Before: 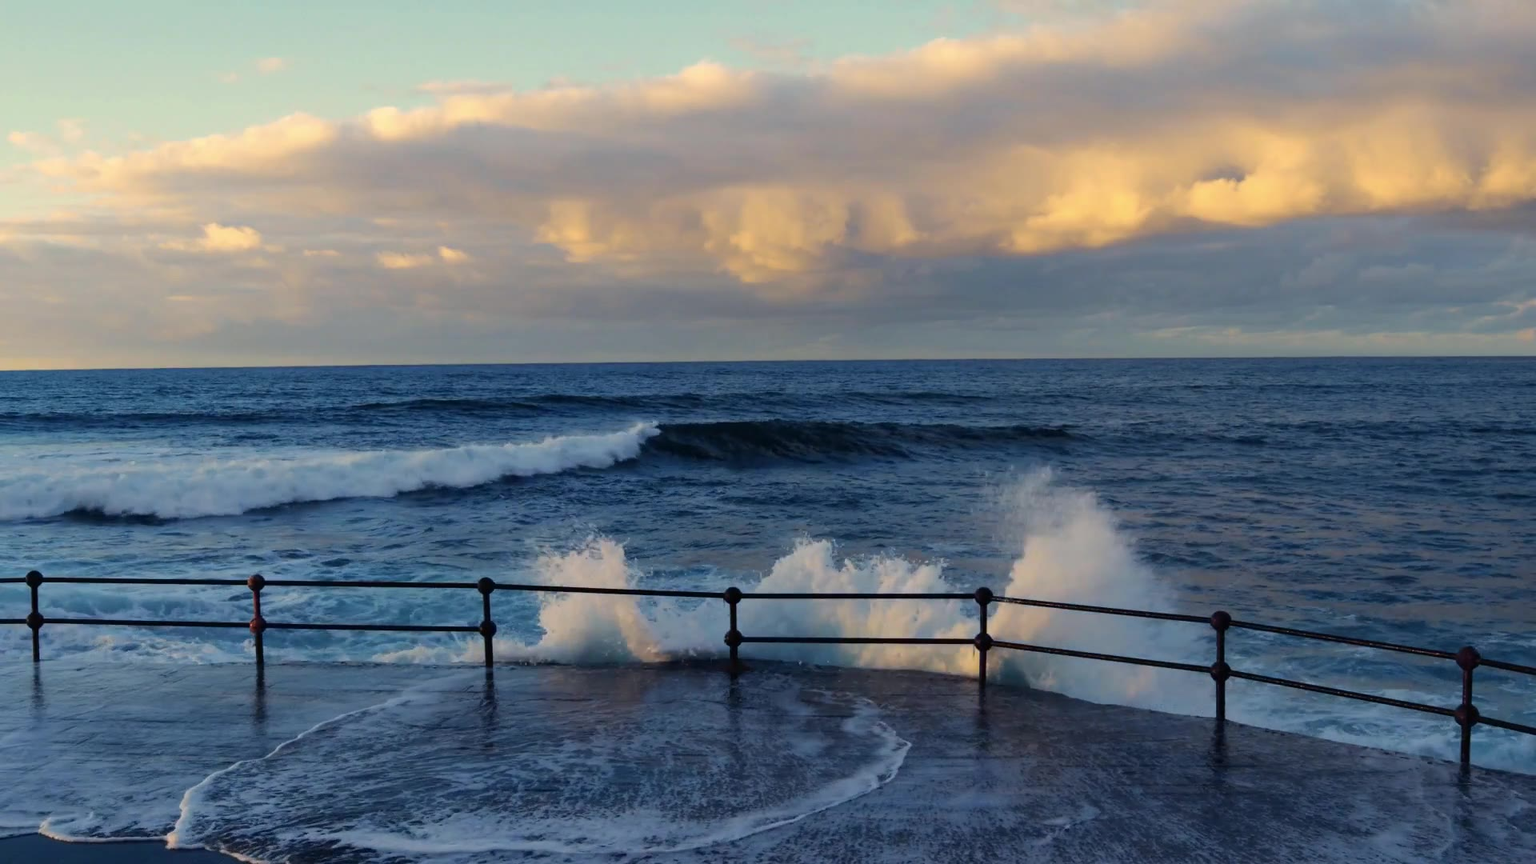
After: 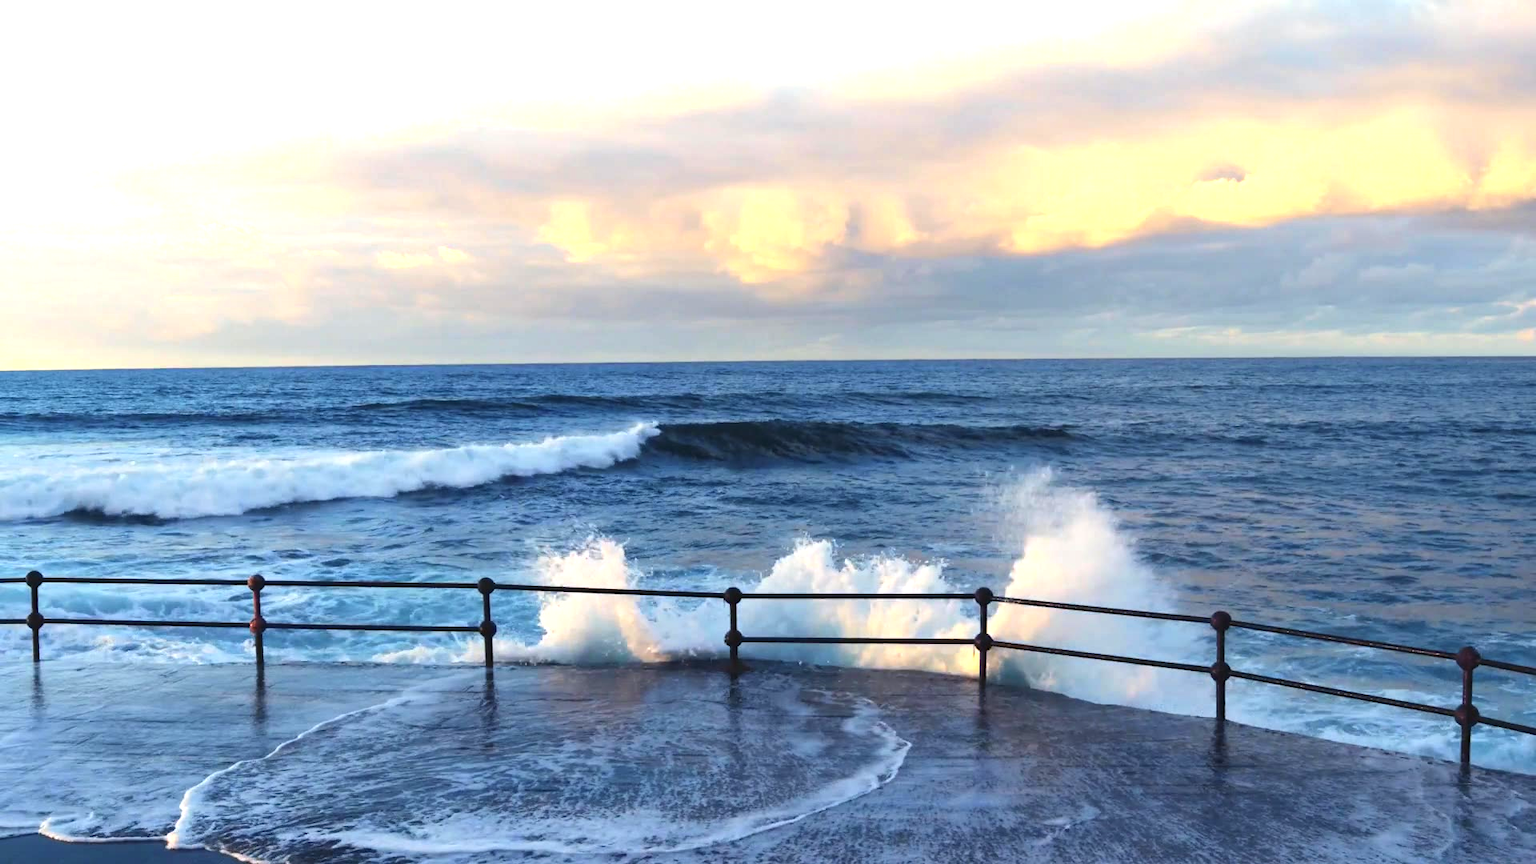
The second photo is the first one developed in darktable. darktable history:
tone equalizer: on, module defaults
exposure: black level correction -0.002, exposure 1.35 EV, compensate highlight preservation false
